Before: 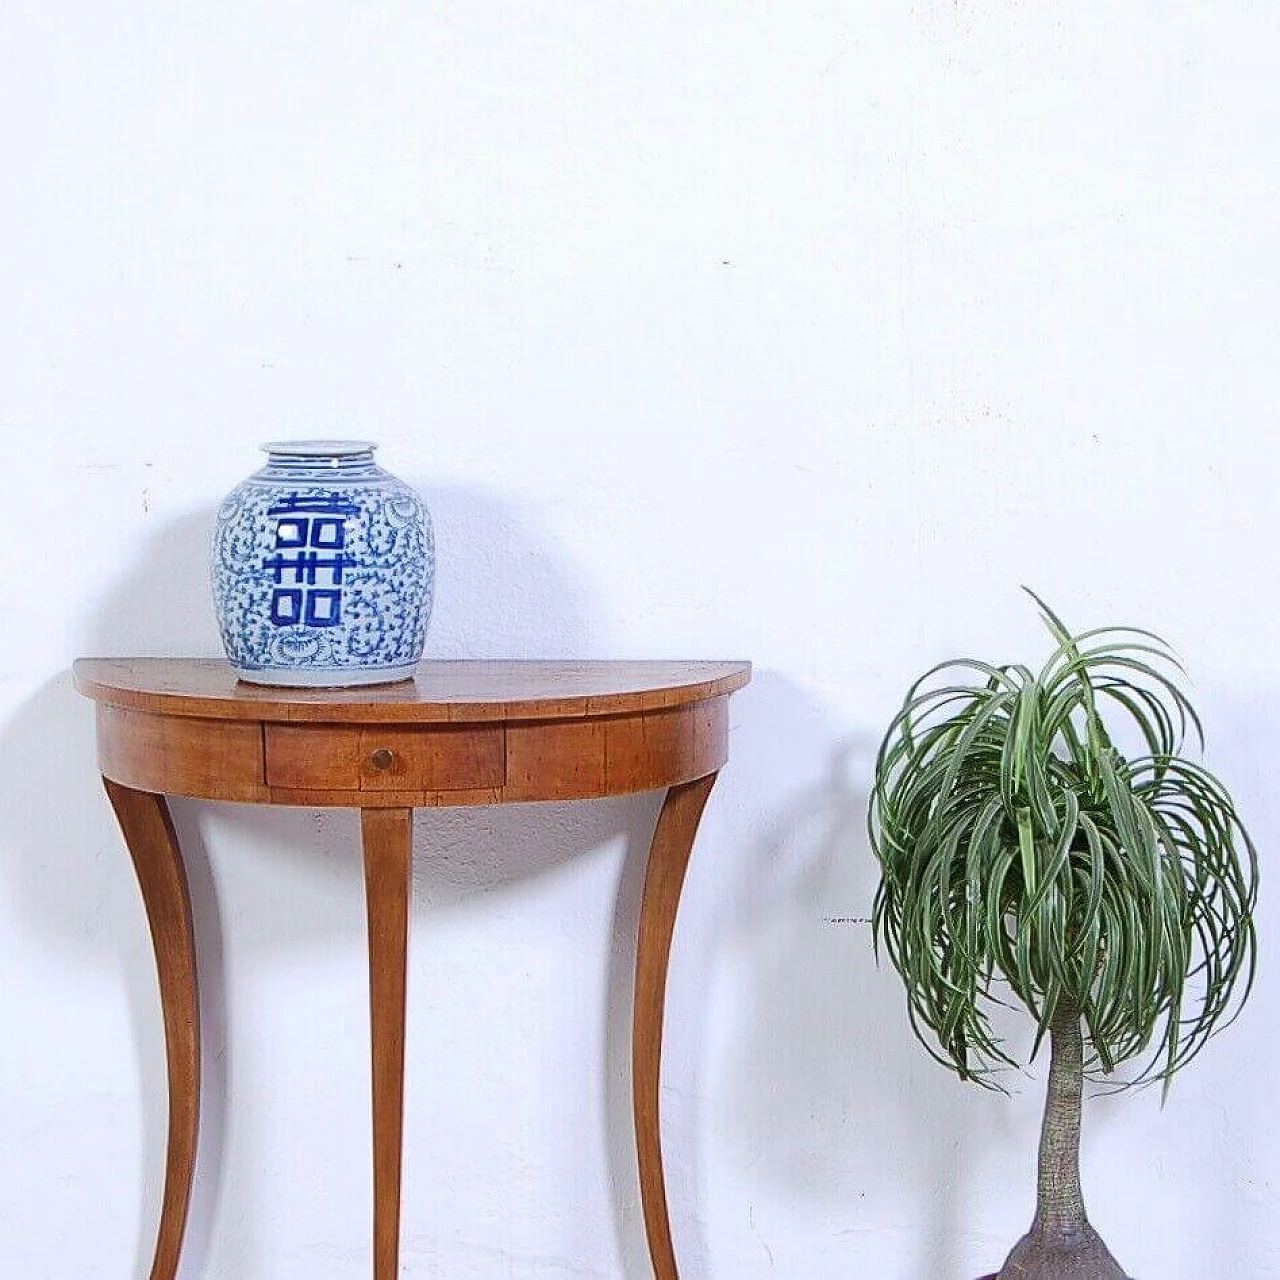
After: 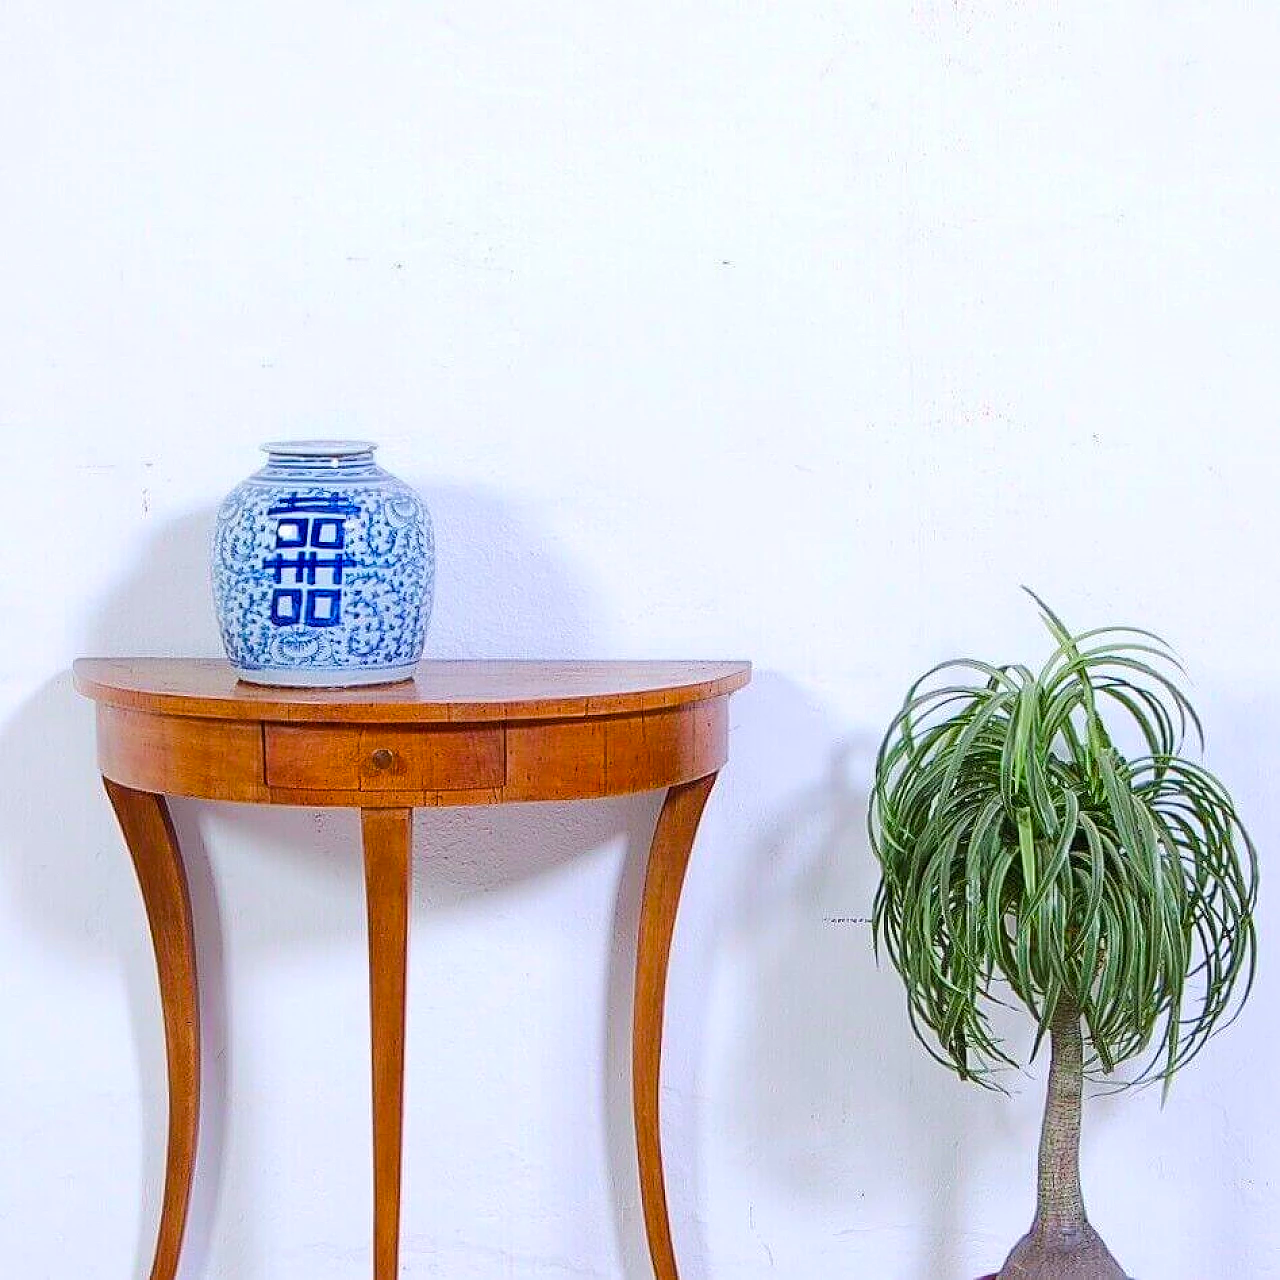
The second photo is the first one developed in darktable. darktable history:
color balance rgb: perceptual saturation grading › global saturation 30.543%, perceptual brilliance grading › mid-tones 10.188%, perceptual brilliance grading › shadows 15.202%, global vibrance 20%
